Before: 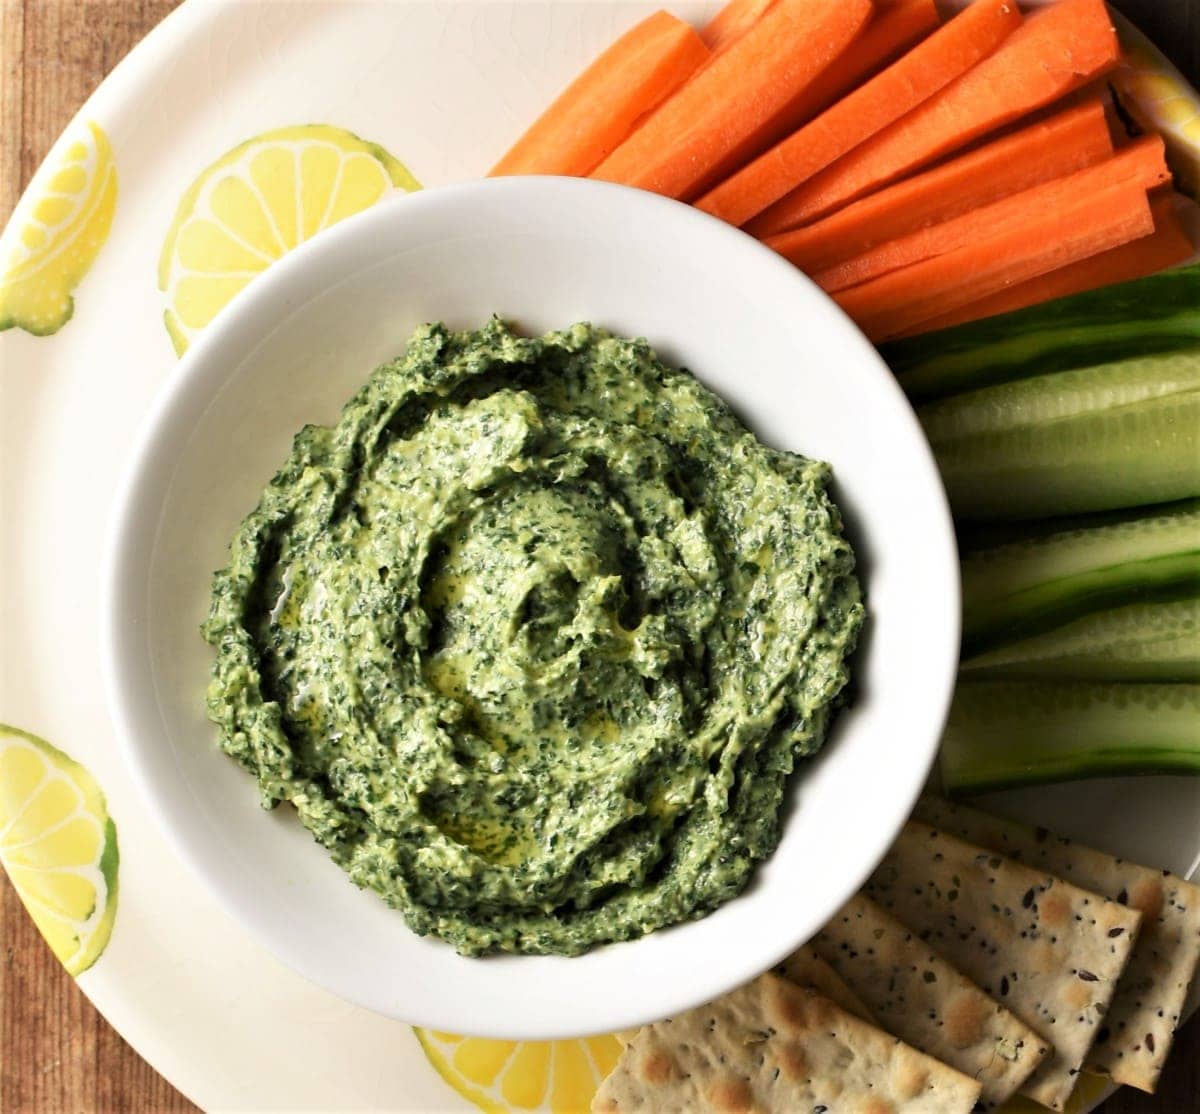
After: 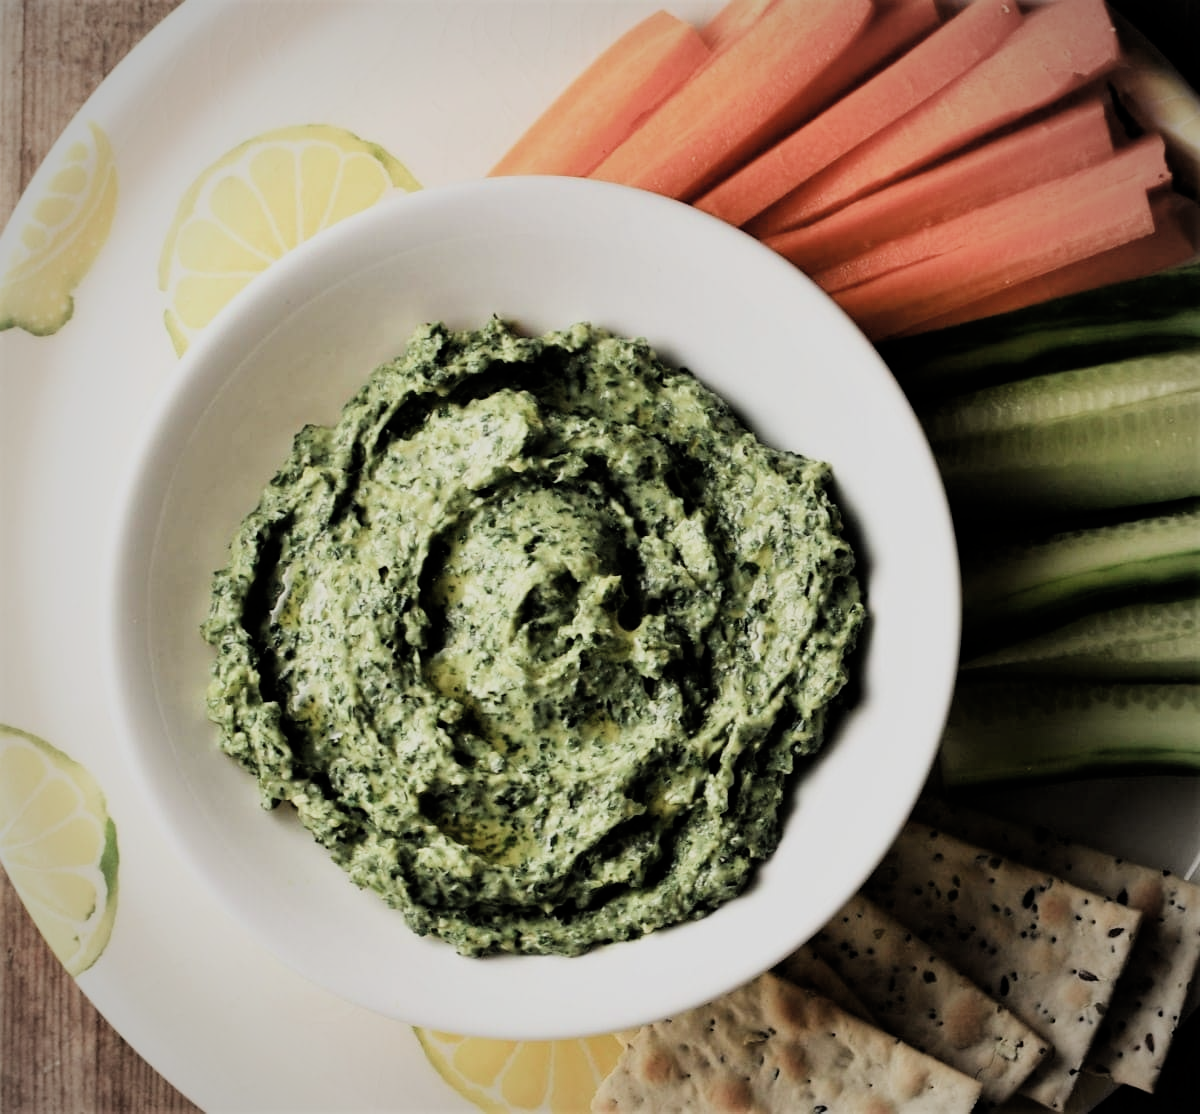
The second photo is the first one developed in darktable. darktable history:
contrast brightness saturation: saturation -0.154
exposure: exposure -0.179 EV, compensate exposure bias true, compensate highlight preservation false
vignetting: fall-off radius 60.94%
filmic rgb: black relative exposure -7.65 EV, white relative exposure 4.56 EV, hardness 3.61, contrast 1.244, color science v4 (2020), iterations of high-quality reconstruction 0
